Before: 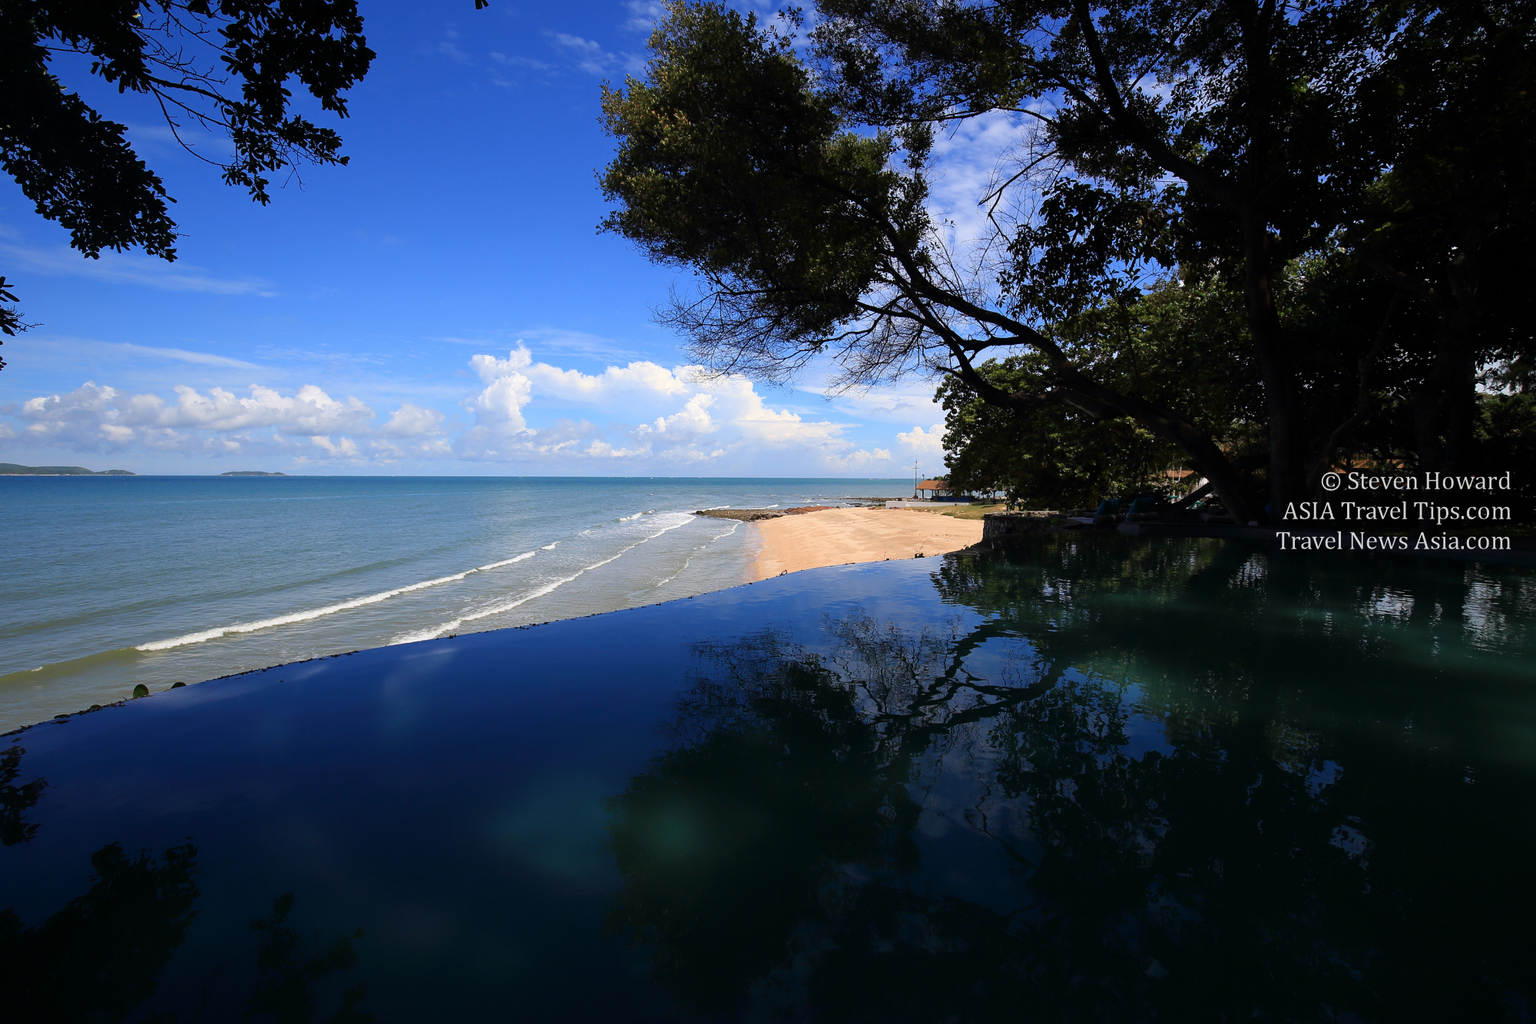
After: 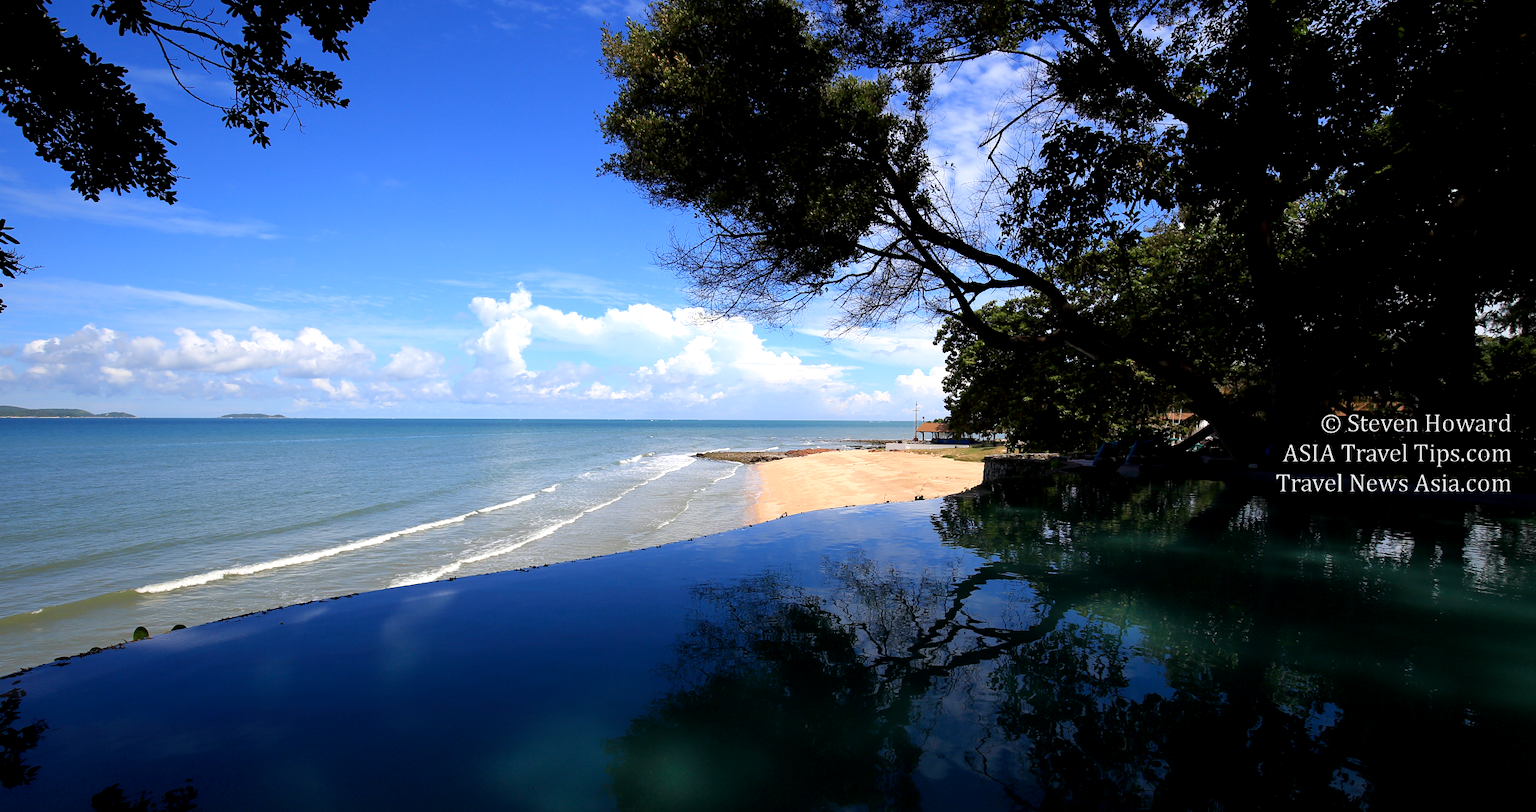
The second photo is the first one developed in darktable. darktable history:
crop and rotate: top 5.667%, bottom 14.937%
exposure: black level correction 0.003, exposure 0.383 EV, compensate highlight preservation false
